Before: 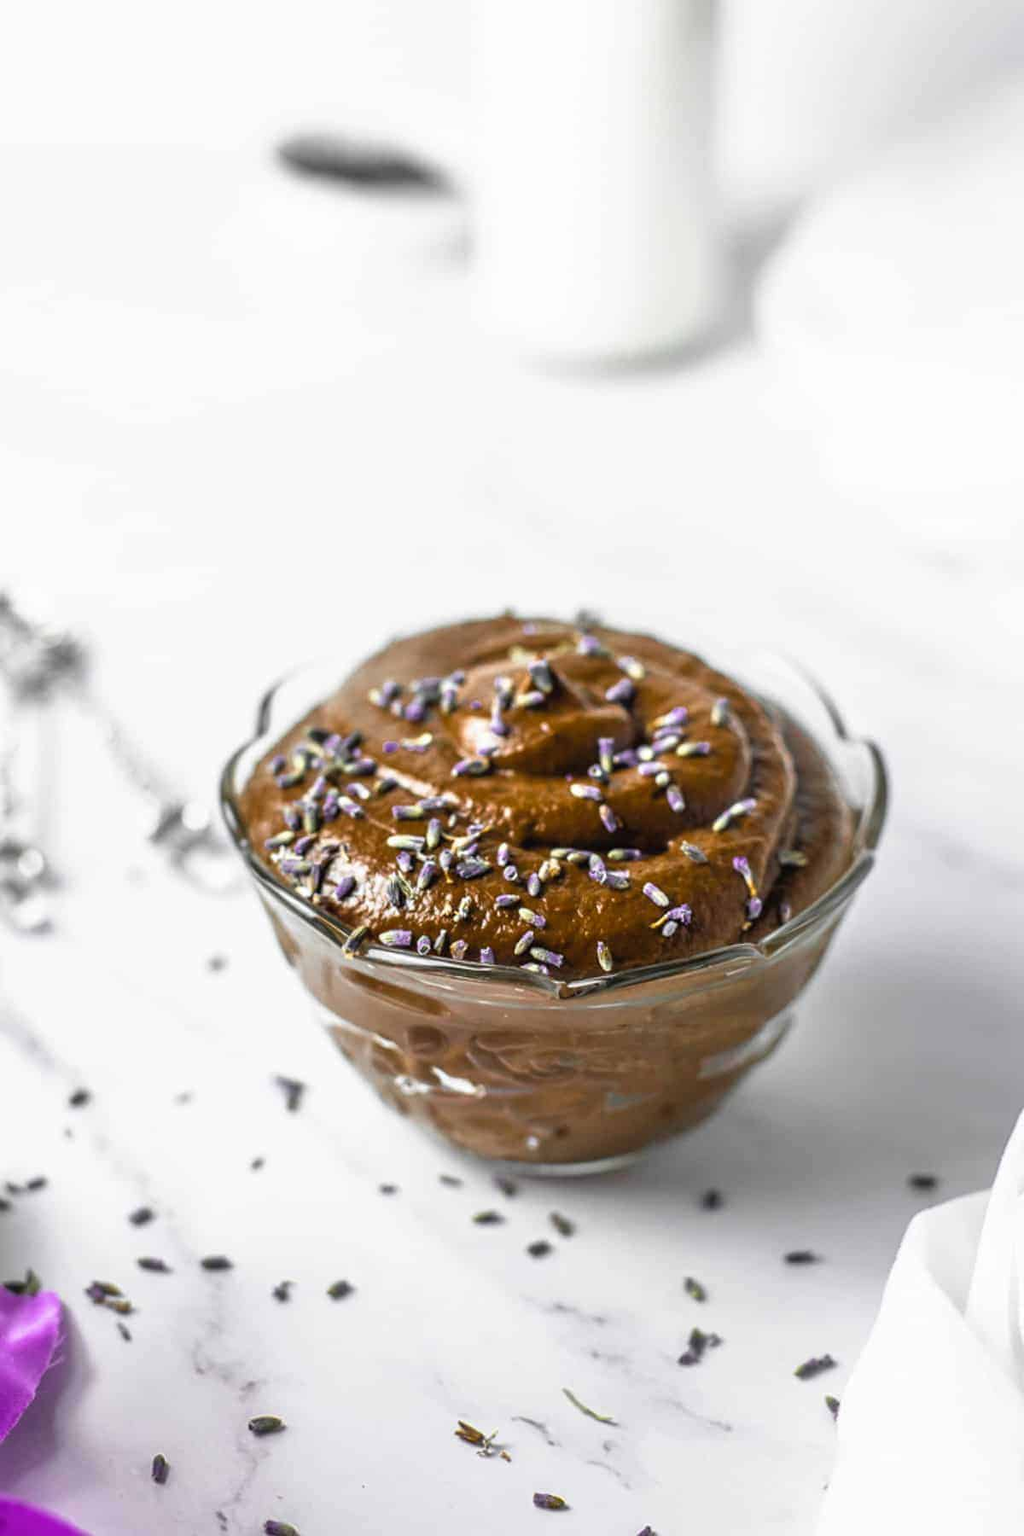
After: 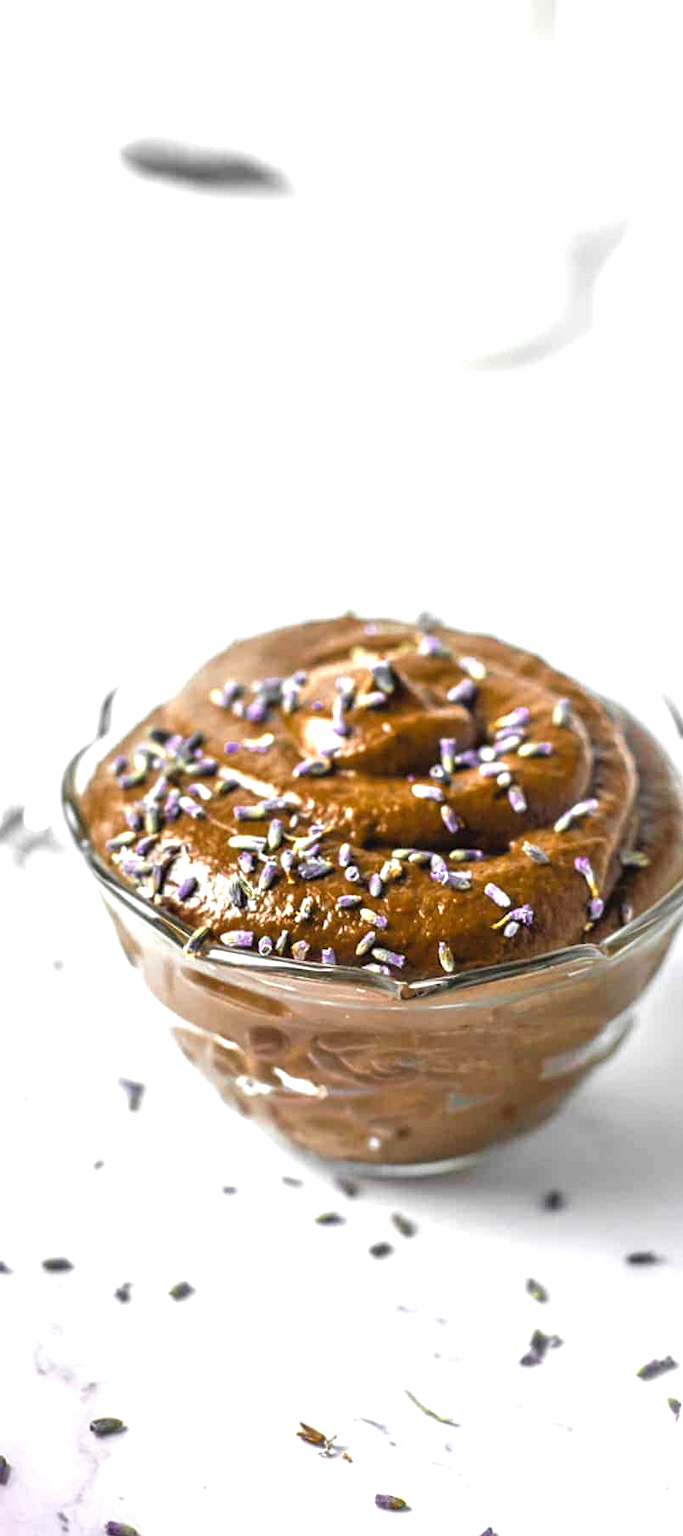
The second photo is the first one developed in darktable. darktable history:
exposure: exposure 0.74 EV, compensate highlight preservation false
crop and rotate: left 15.546%, right 17.787%
